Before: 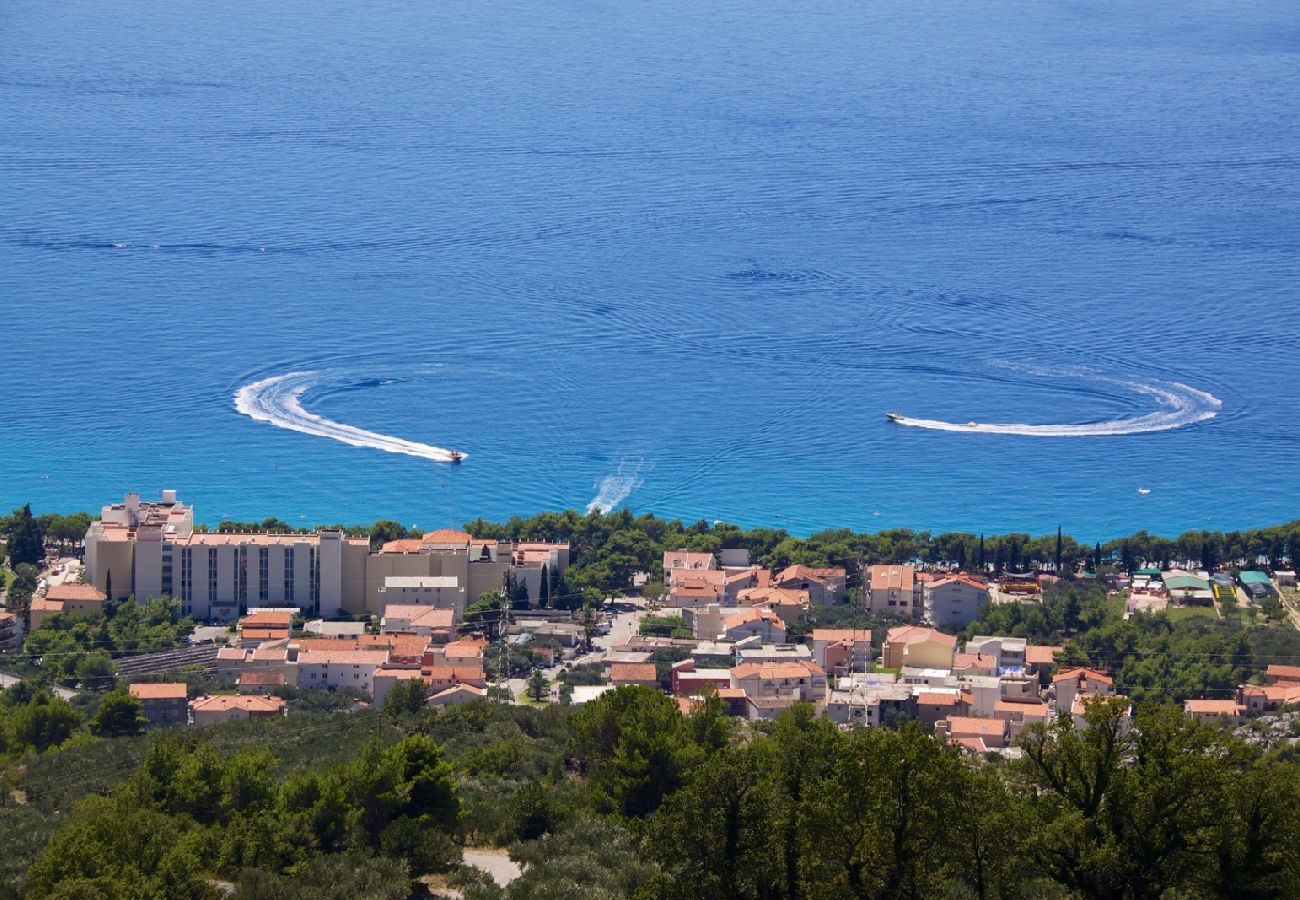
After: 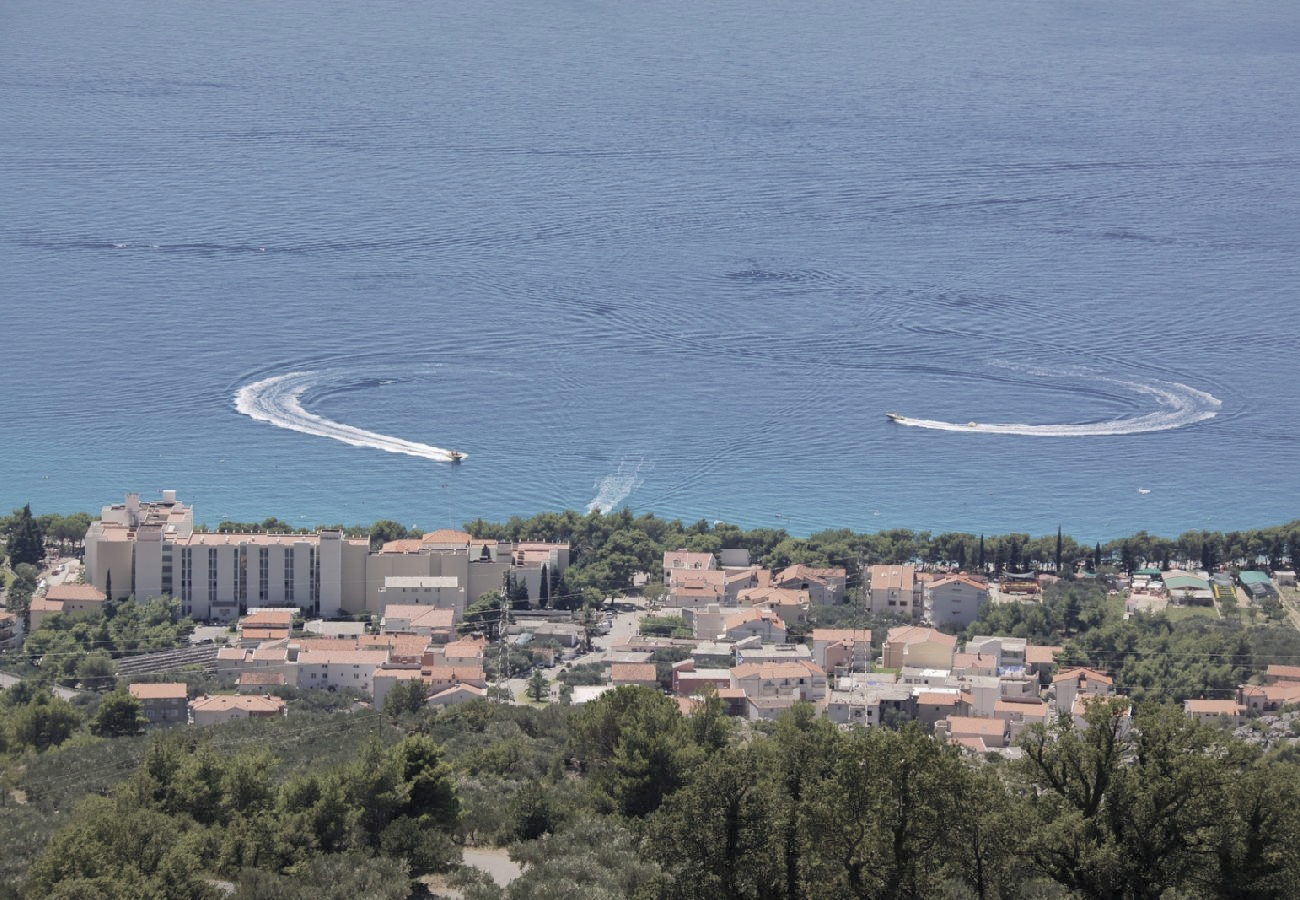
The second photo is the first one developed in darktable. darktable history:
shadows and highlights: shadows 25.24, highlights -69.95
contrast brightness saturation: brightness 0.183, saturation -0.5
